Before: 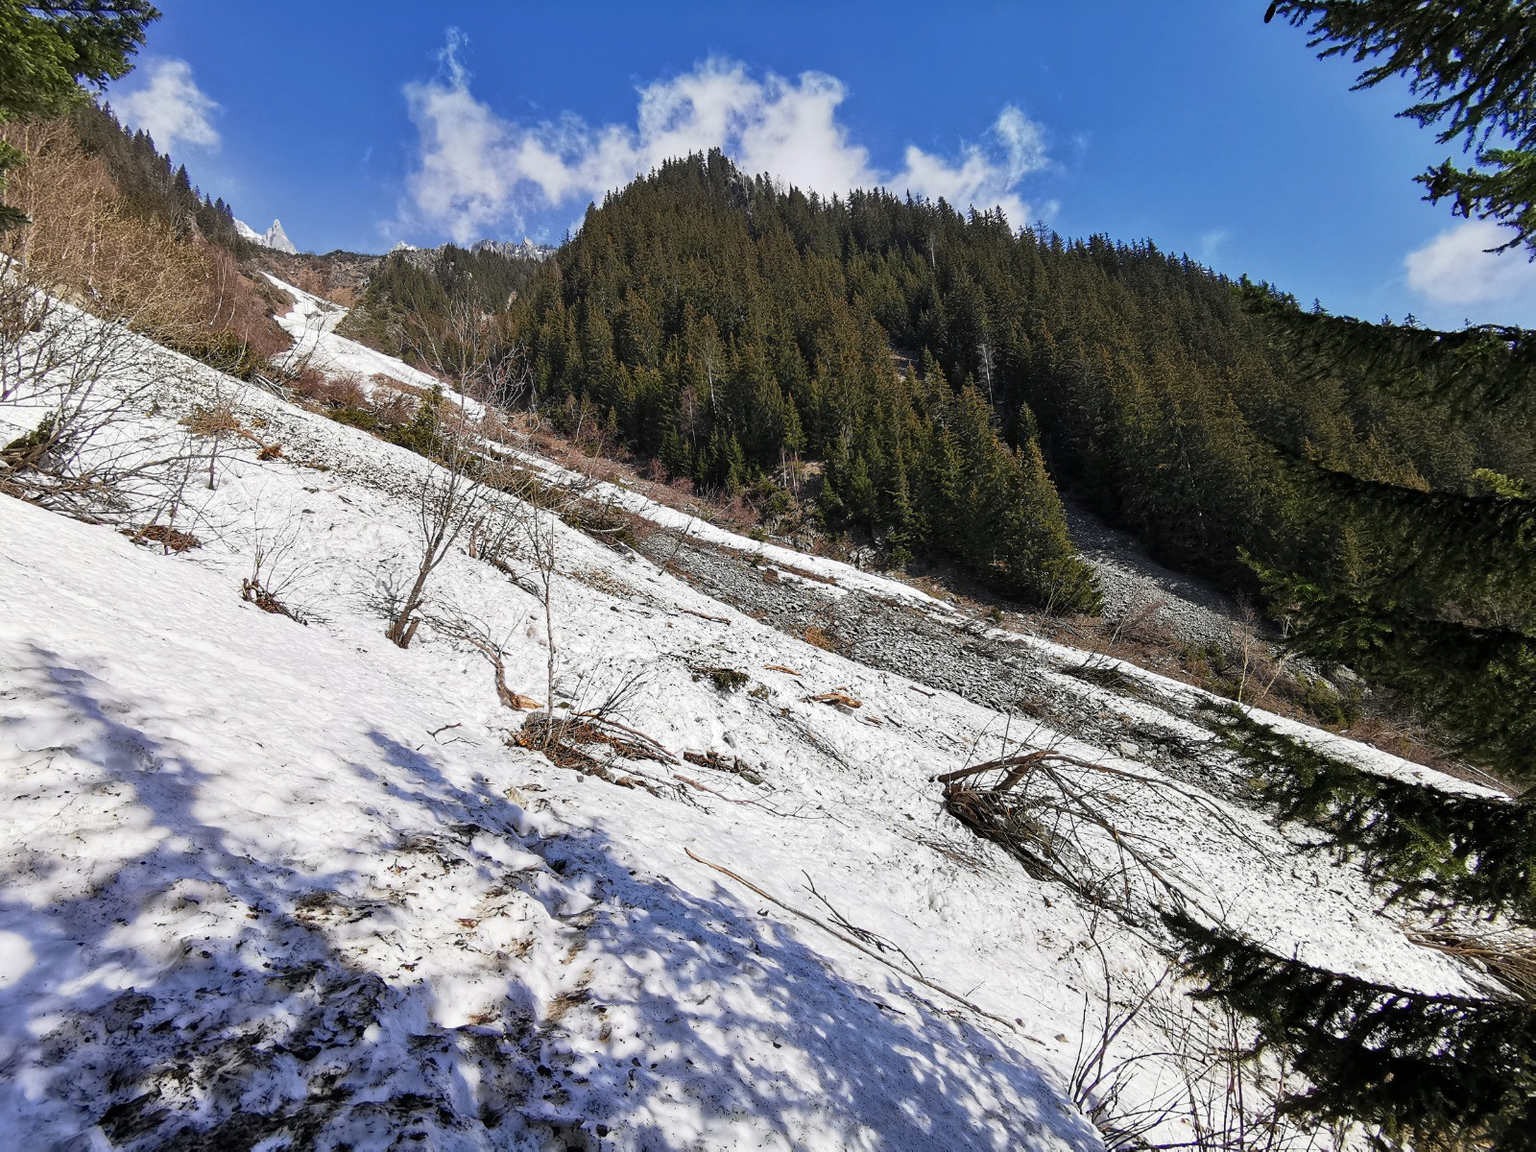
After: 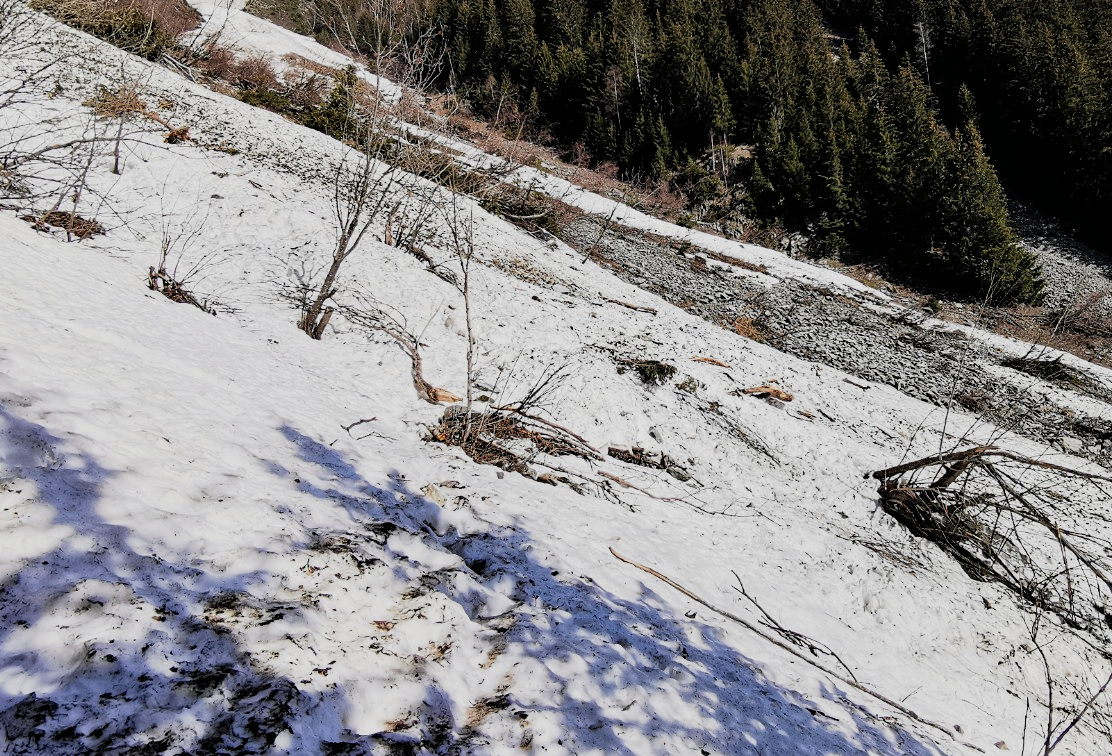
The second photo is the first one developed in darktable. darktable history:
filmic rgb: black relative exposure -5.03 EV, white relative exposure 3.95 EV, hardness 2.88, contrast 1.193, highlights saturation mix -29.71%
crop: left 6.55%, top 28.078%, right 23.893%, bottom 8.914%
